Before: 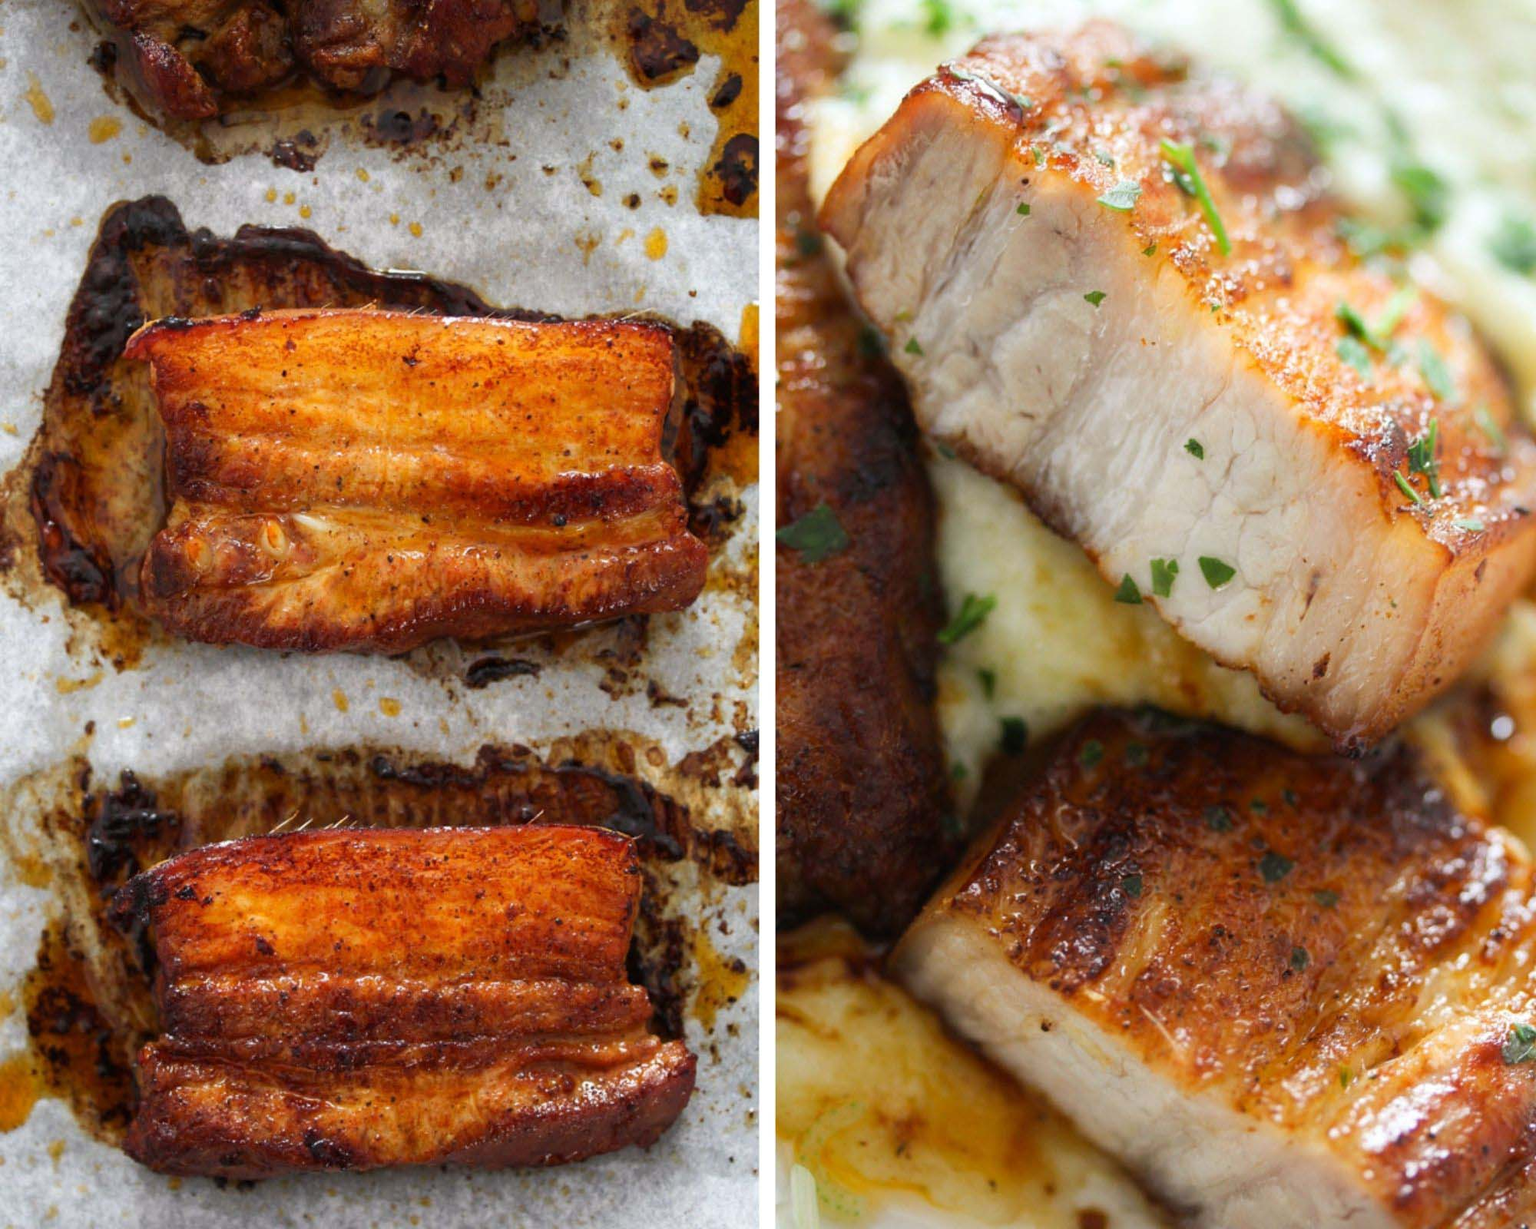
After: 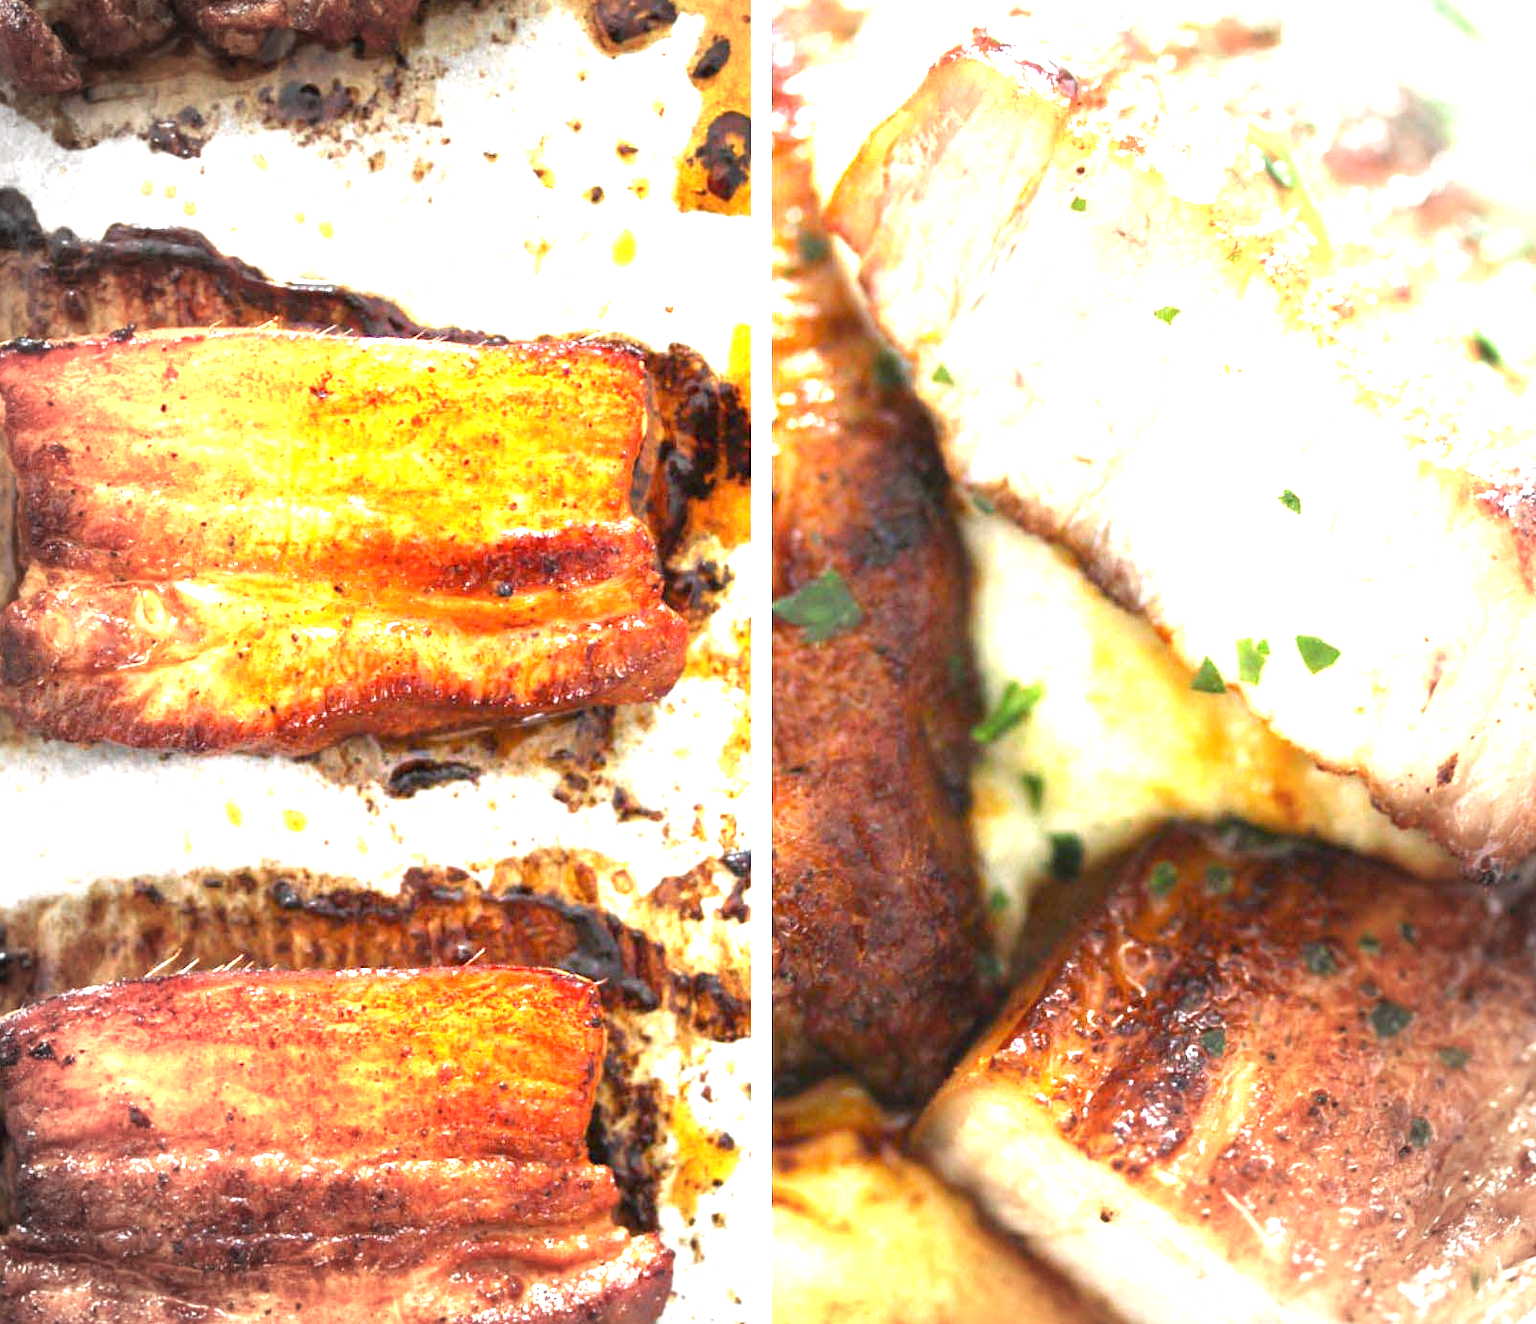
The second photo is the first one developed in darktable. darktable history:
crop: left 9.948%, top 3.616%, right 9.236%, bottom 9.207%
vignetting: fall-off start 67.15%, width/height ratio 1.013
exposure: black level correction 0, exposure 2.332 EV, compensate highlight preservation false
